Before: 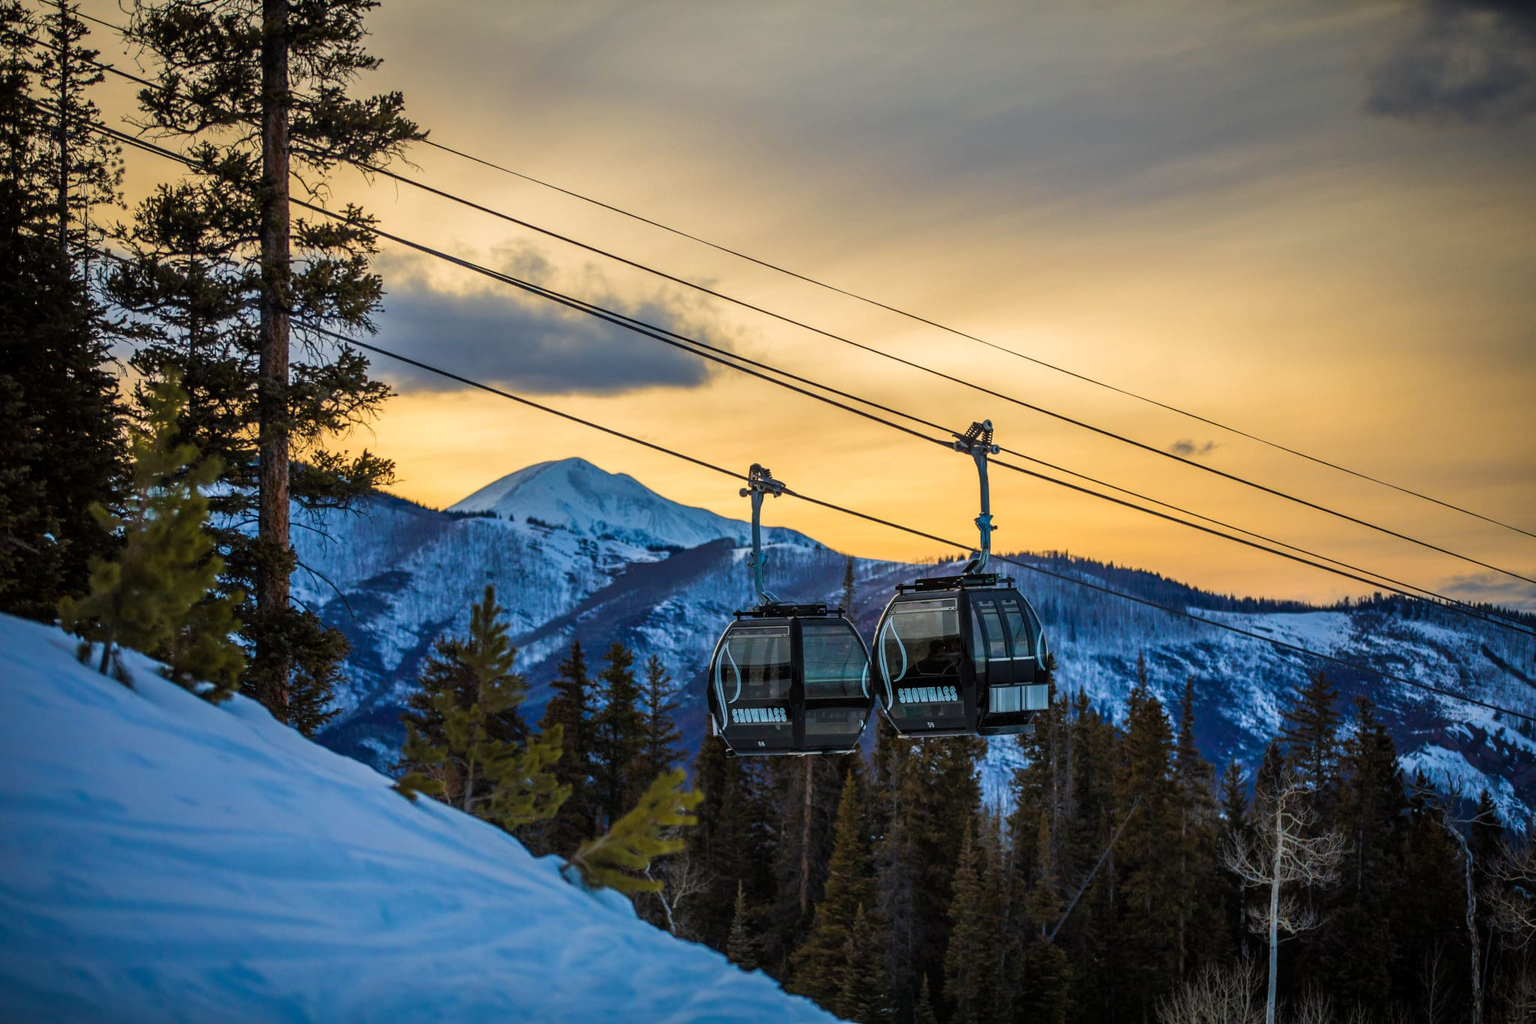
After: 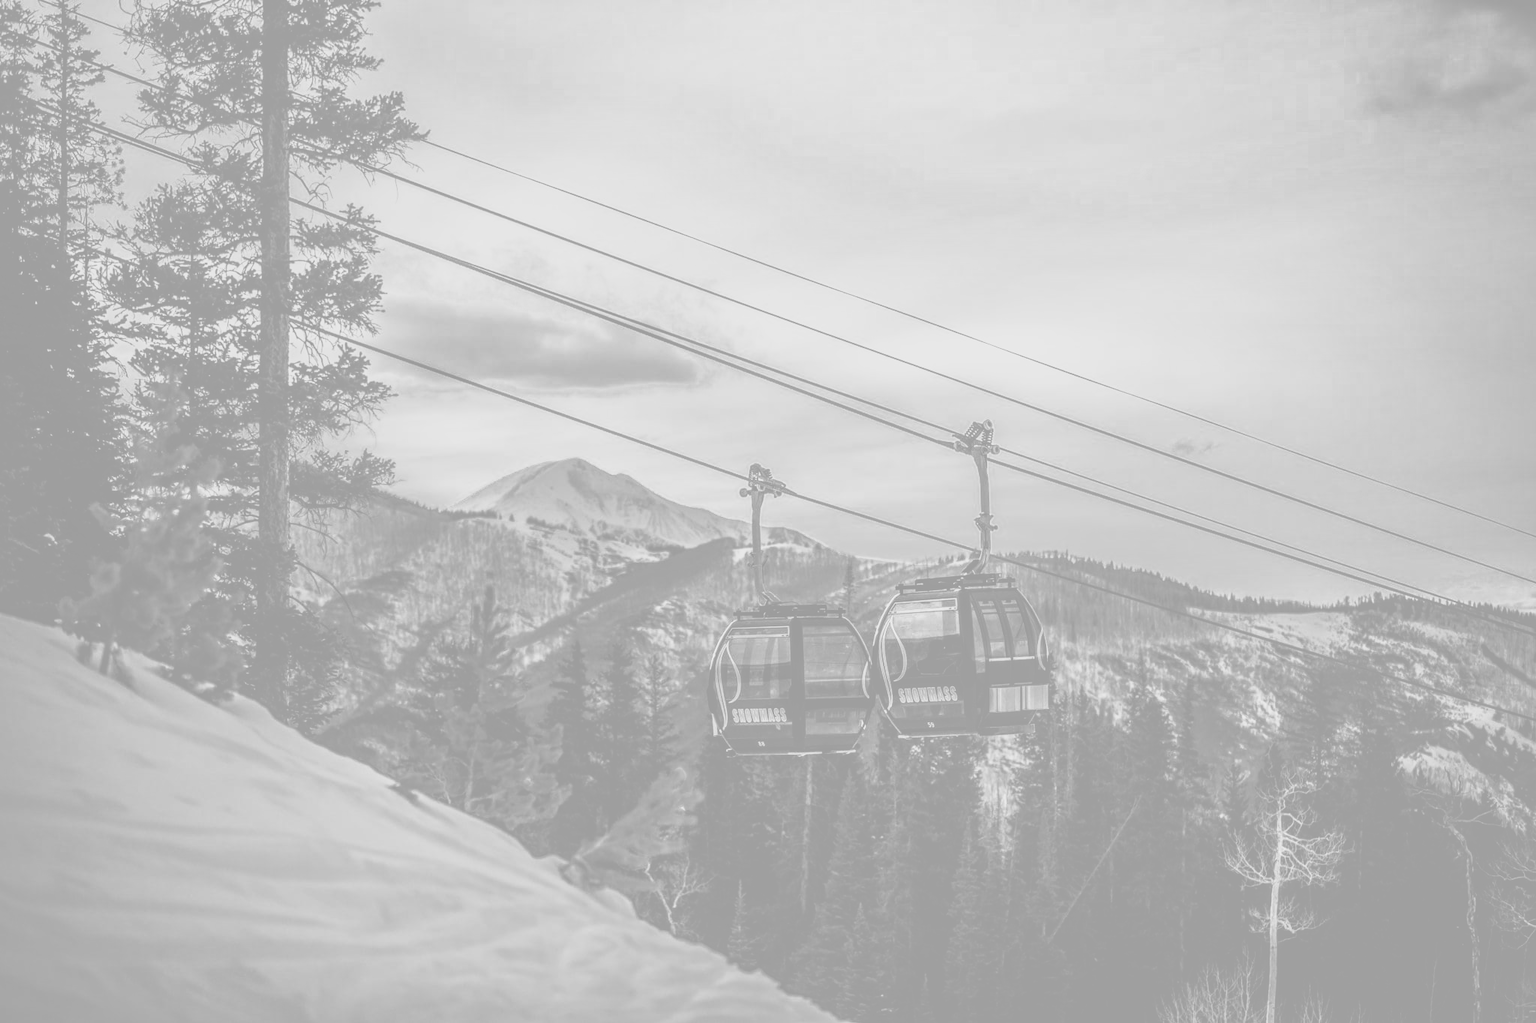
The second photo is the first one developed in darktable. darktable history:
base curve: curves: ch0 [(0, 0) (0.007, 0.004) (0.027, 0.03) (0.046, 0.07) (0.207, 0.54) (0.442, 0.872) (0.673, 0.972) (1, 1)], preserve colors none
color balance rgb: perceptual saturation grading › global saturation 25%, global vibrance 20%
local contrast: on, module defaults
monochrome: a -6.99, b 35.61, size 1.4
color zones: curves: ch0 [(0.002, 0.429) (0.121, 0.212) (0.198, 0.113) (0.276, 0.344) (0.331, 0.541) (0.41, 0.56) (0.482, 0.289) (0.619, 0.227) (0.721, 0.18) (0.821, 0.435) (0.928, 0.555) (1, 0.587)]; ch1 [(0, 0) (0.143, 0) (0.286, 0) (0.429, 0) (0.571, 0) (0.714, 0) (0.857, 0)]
colorize: hue 331.2°, saturation 69%, source mix 30.28%, lightness 69.02%, version 1
tone equalizer: -8 EV -0.75 EV, -7 EV -0.7 EV, -6 EV -0.6 EV, -5 EV -0.4 EV, -3 EV 0.4 EV, -2 EV 0.6 EV, -1 EV 0.7 EV, +0 EV 0.75 EV, edges refinement/feathering 500, mask exposure compensation -1.57 EV, preserve details no
exposure: compensate highlight preservation false
